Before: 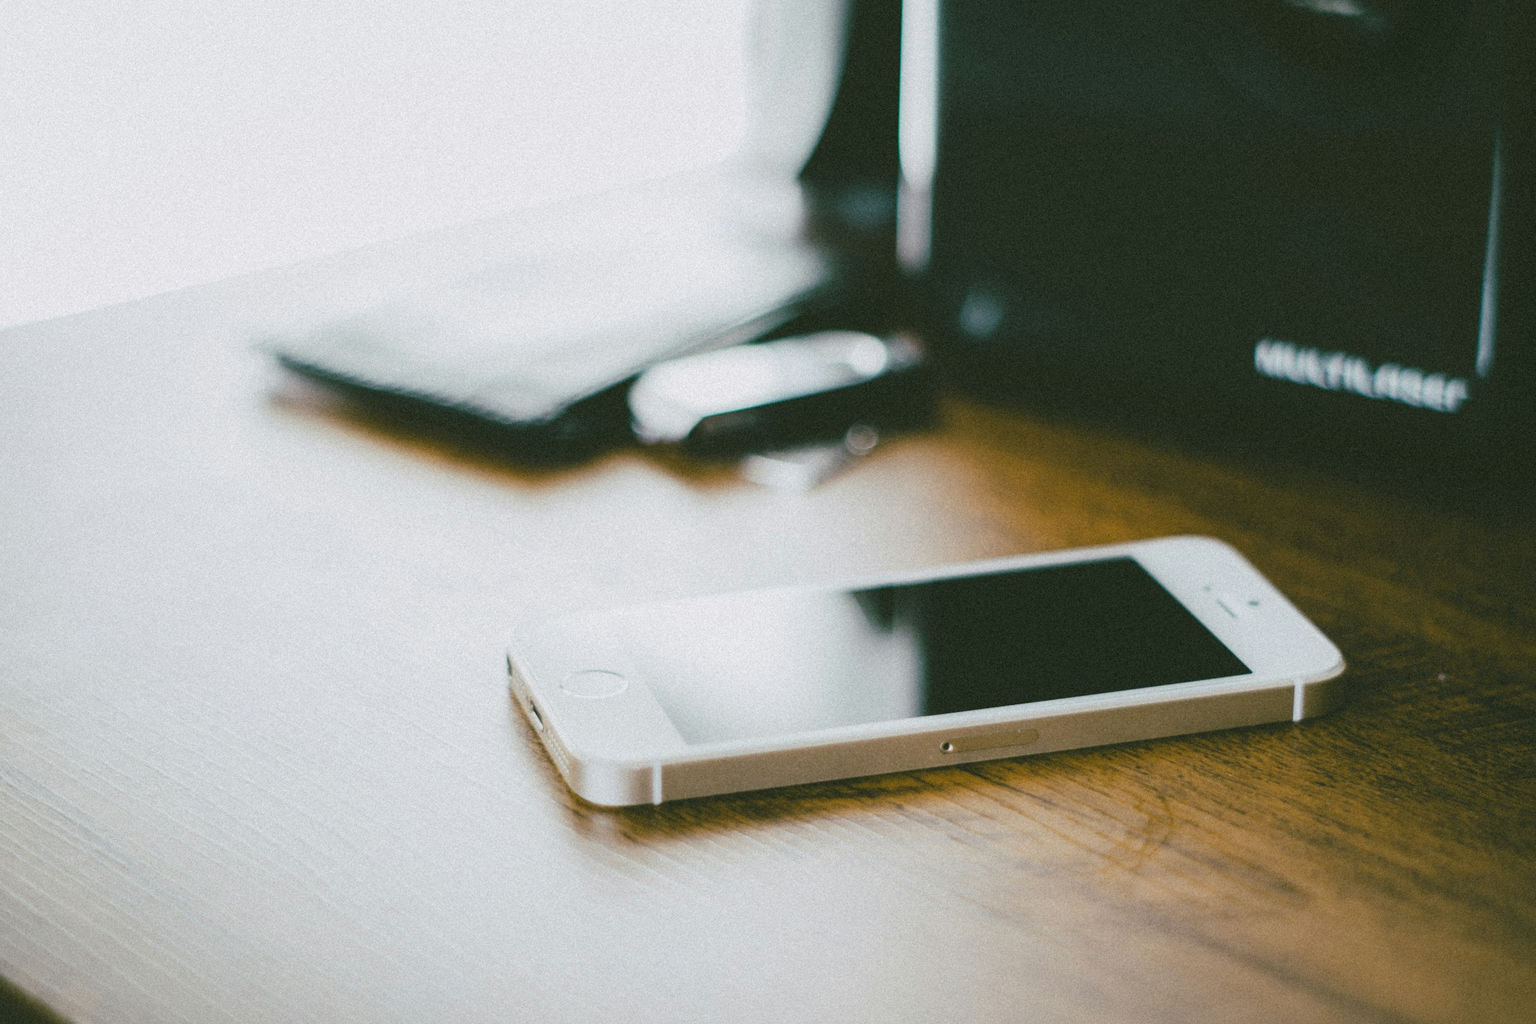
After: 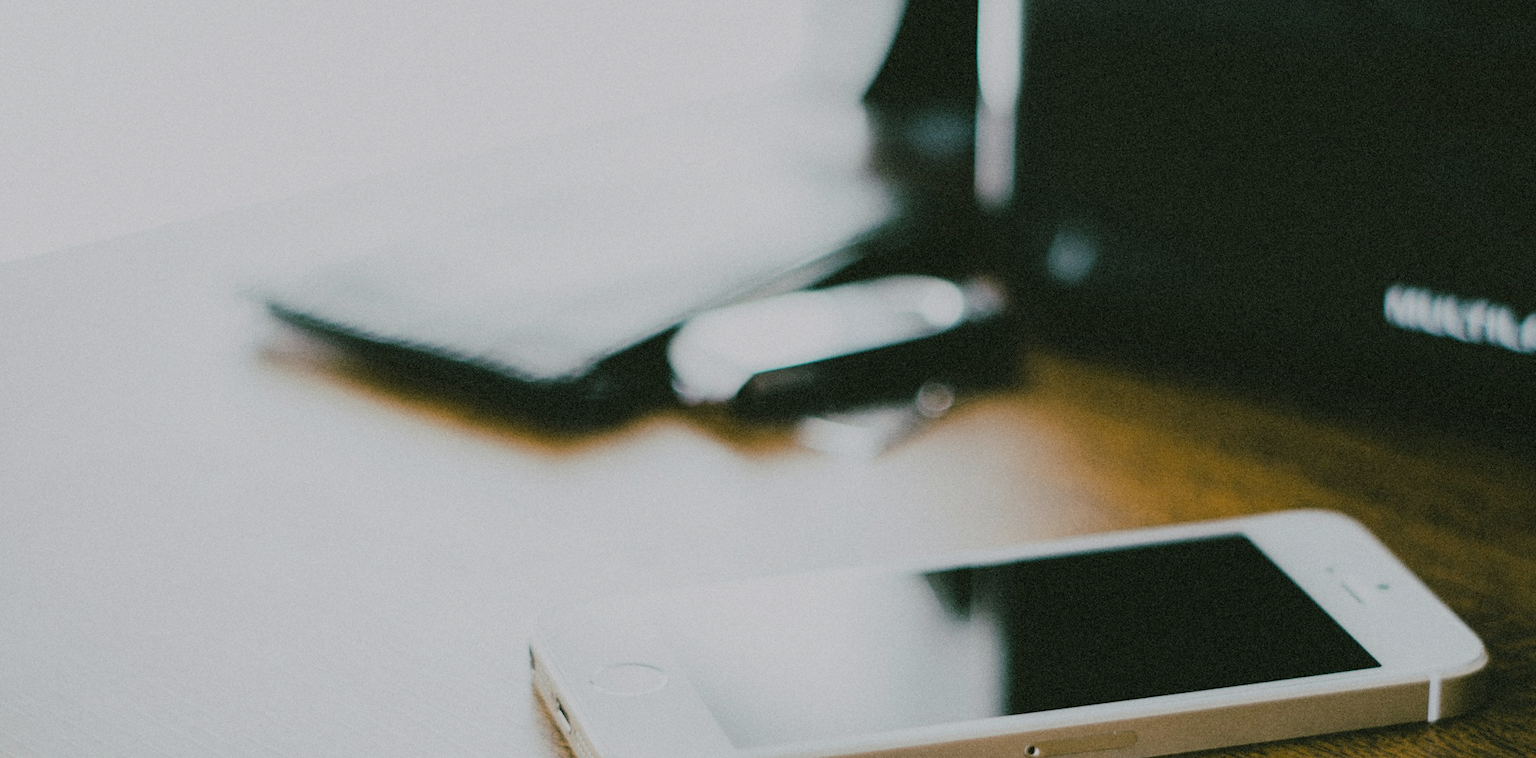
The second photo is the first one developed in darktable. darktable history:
filmic rgb: black relative exposure -7.22 EV, white relative exposure 5.35 EV, hardness 3.02
crop: left 2.888%, top 8.861%, right 9.633%, bottom 26.311%
